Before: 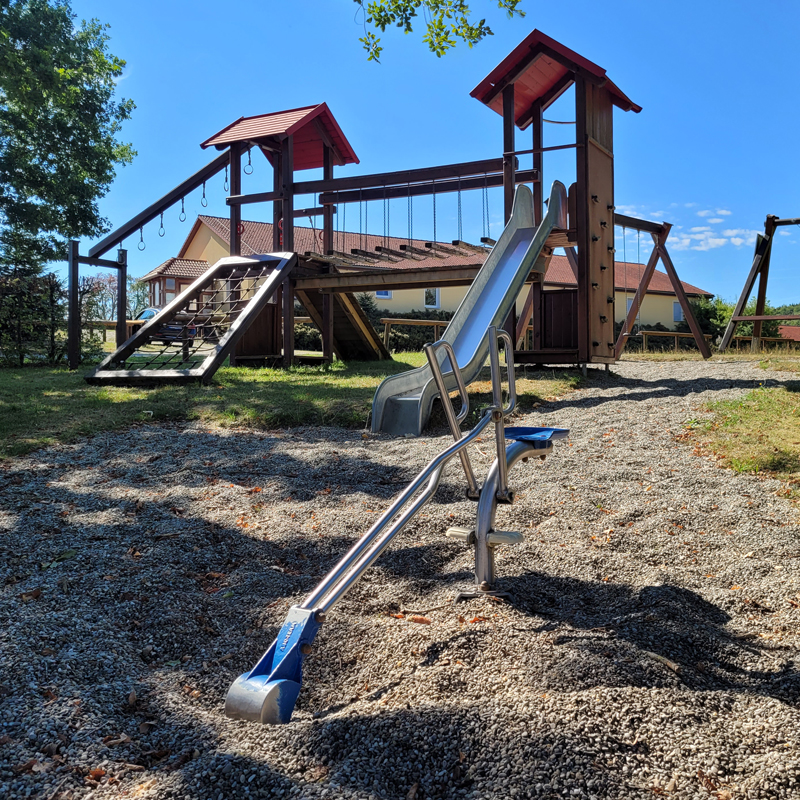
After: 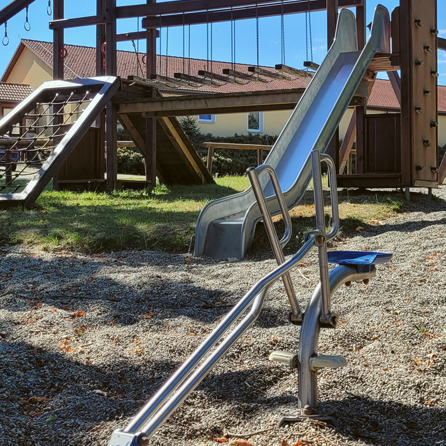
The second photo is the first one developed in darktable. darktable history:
crop and rotate: left 22.13%, top 22.054%, right 22.026%, bottom 22.102%
white balance: red 1, blue 1
color balance: lift [1.004, 1.002, 1.002, 0.998], gamma [1, 1.007, 1.002, 0.993], gain [1, 0.977, 1.013, 1.023], contrast -3.64%
